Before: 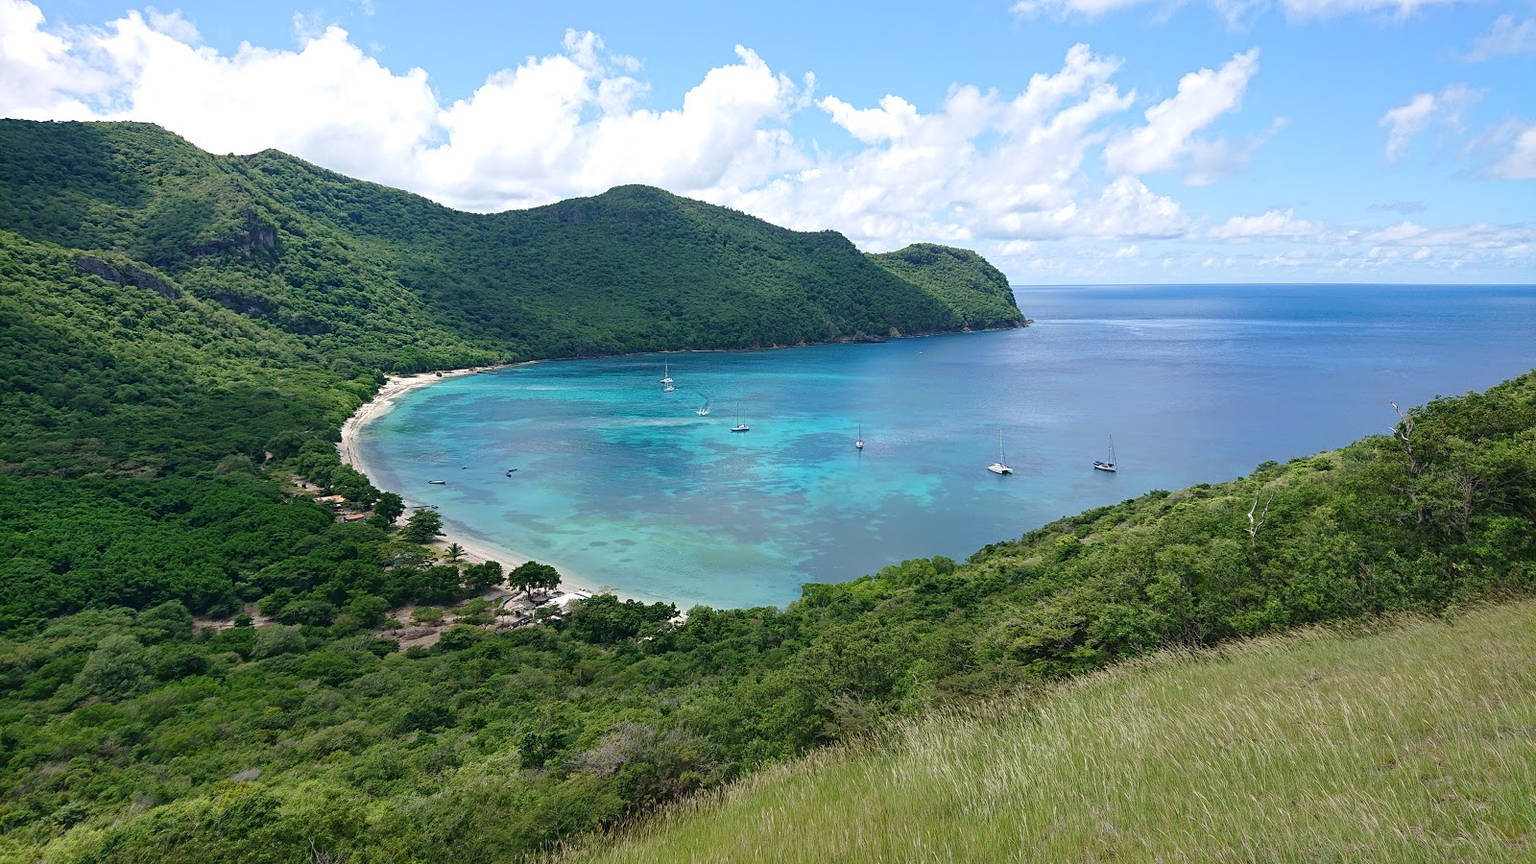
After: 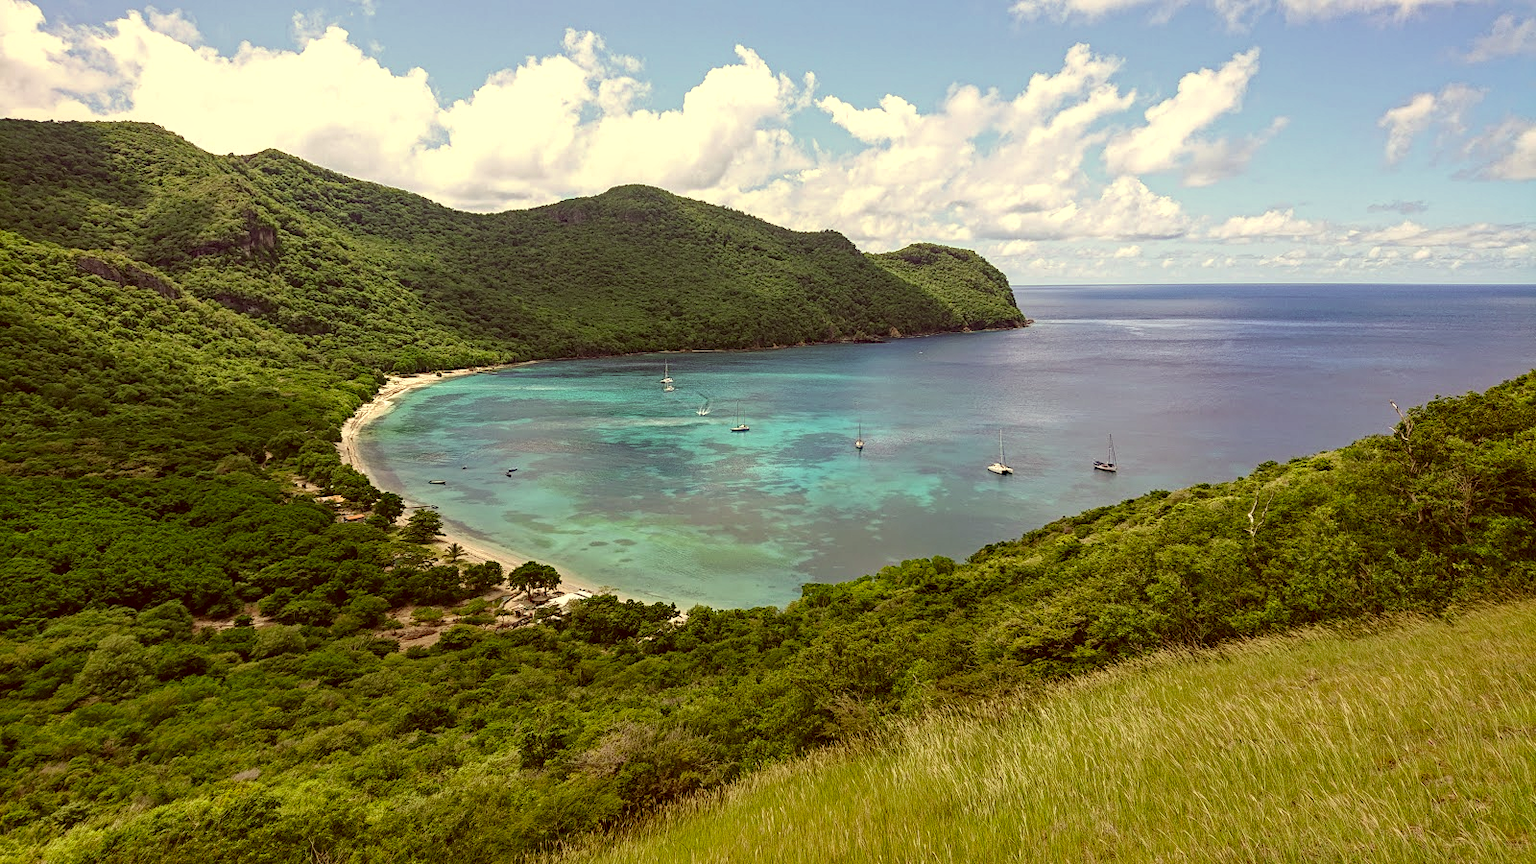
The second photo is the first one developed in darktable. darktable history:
color correction: highlights a* 1.16, highlights b* 24.25, shadows a* 15.27, shadows b* 24.94
local contrast: detail 130%
haze removal: strength 0.291, distance 0.249, compatibility mode true, adaptive false
